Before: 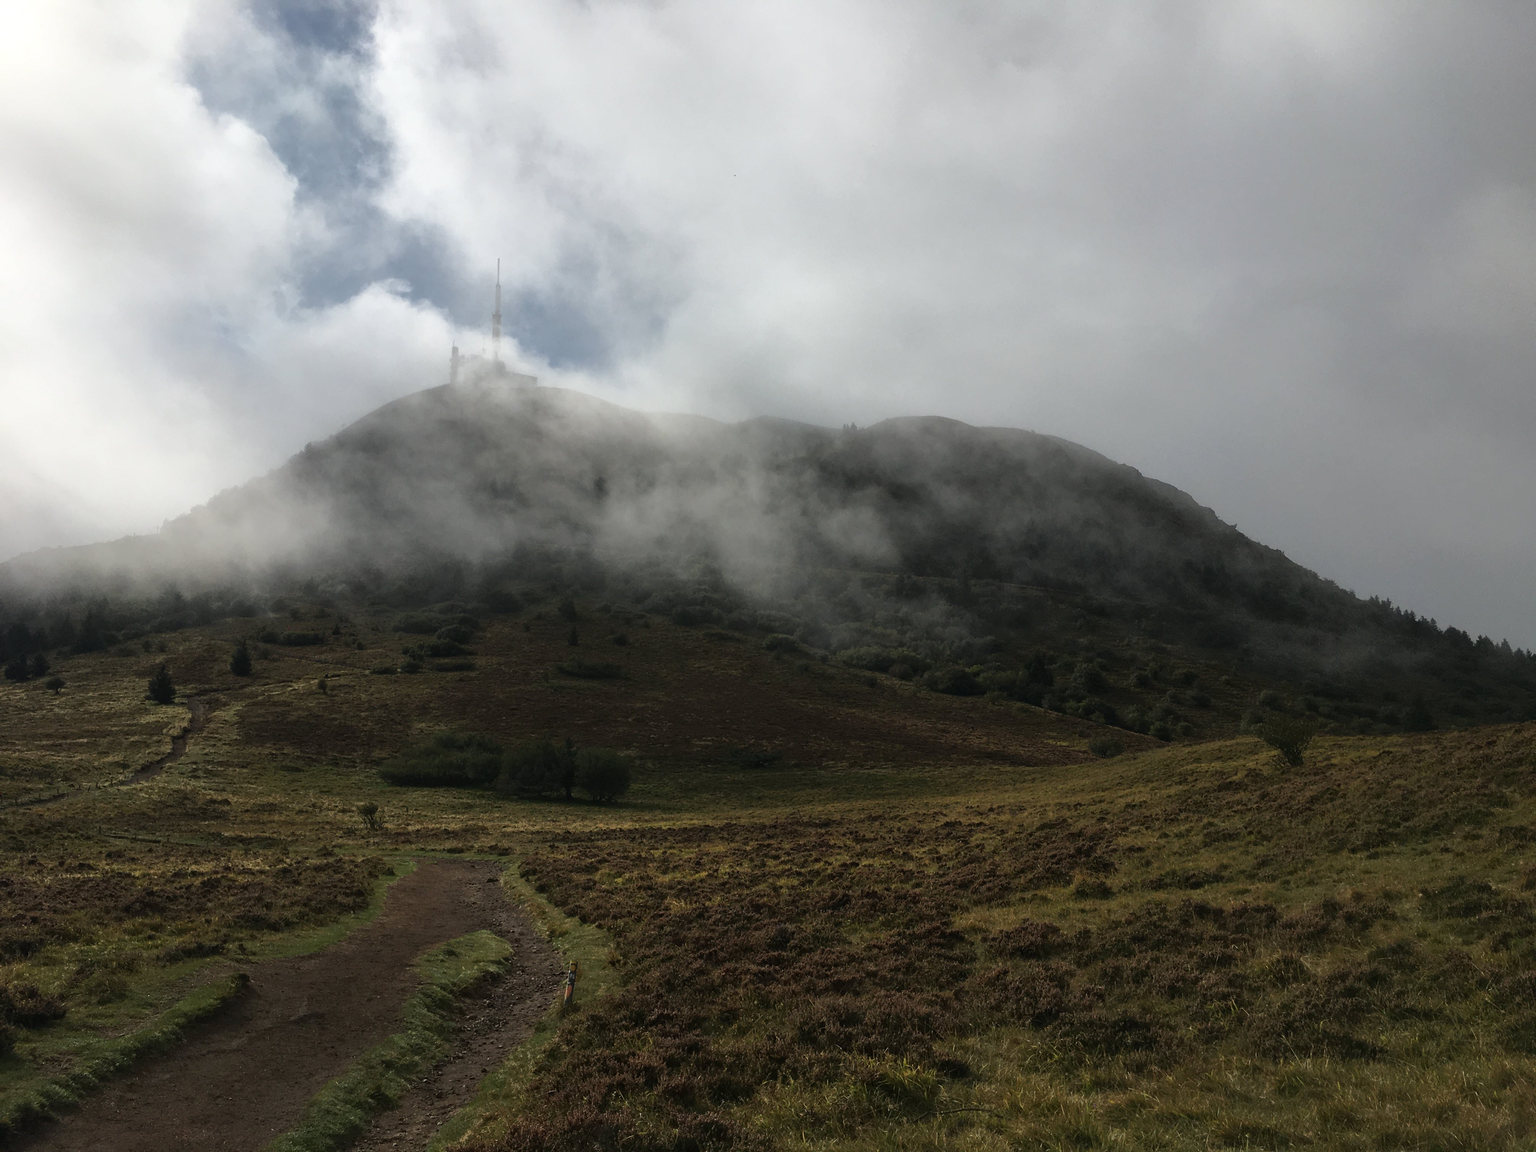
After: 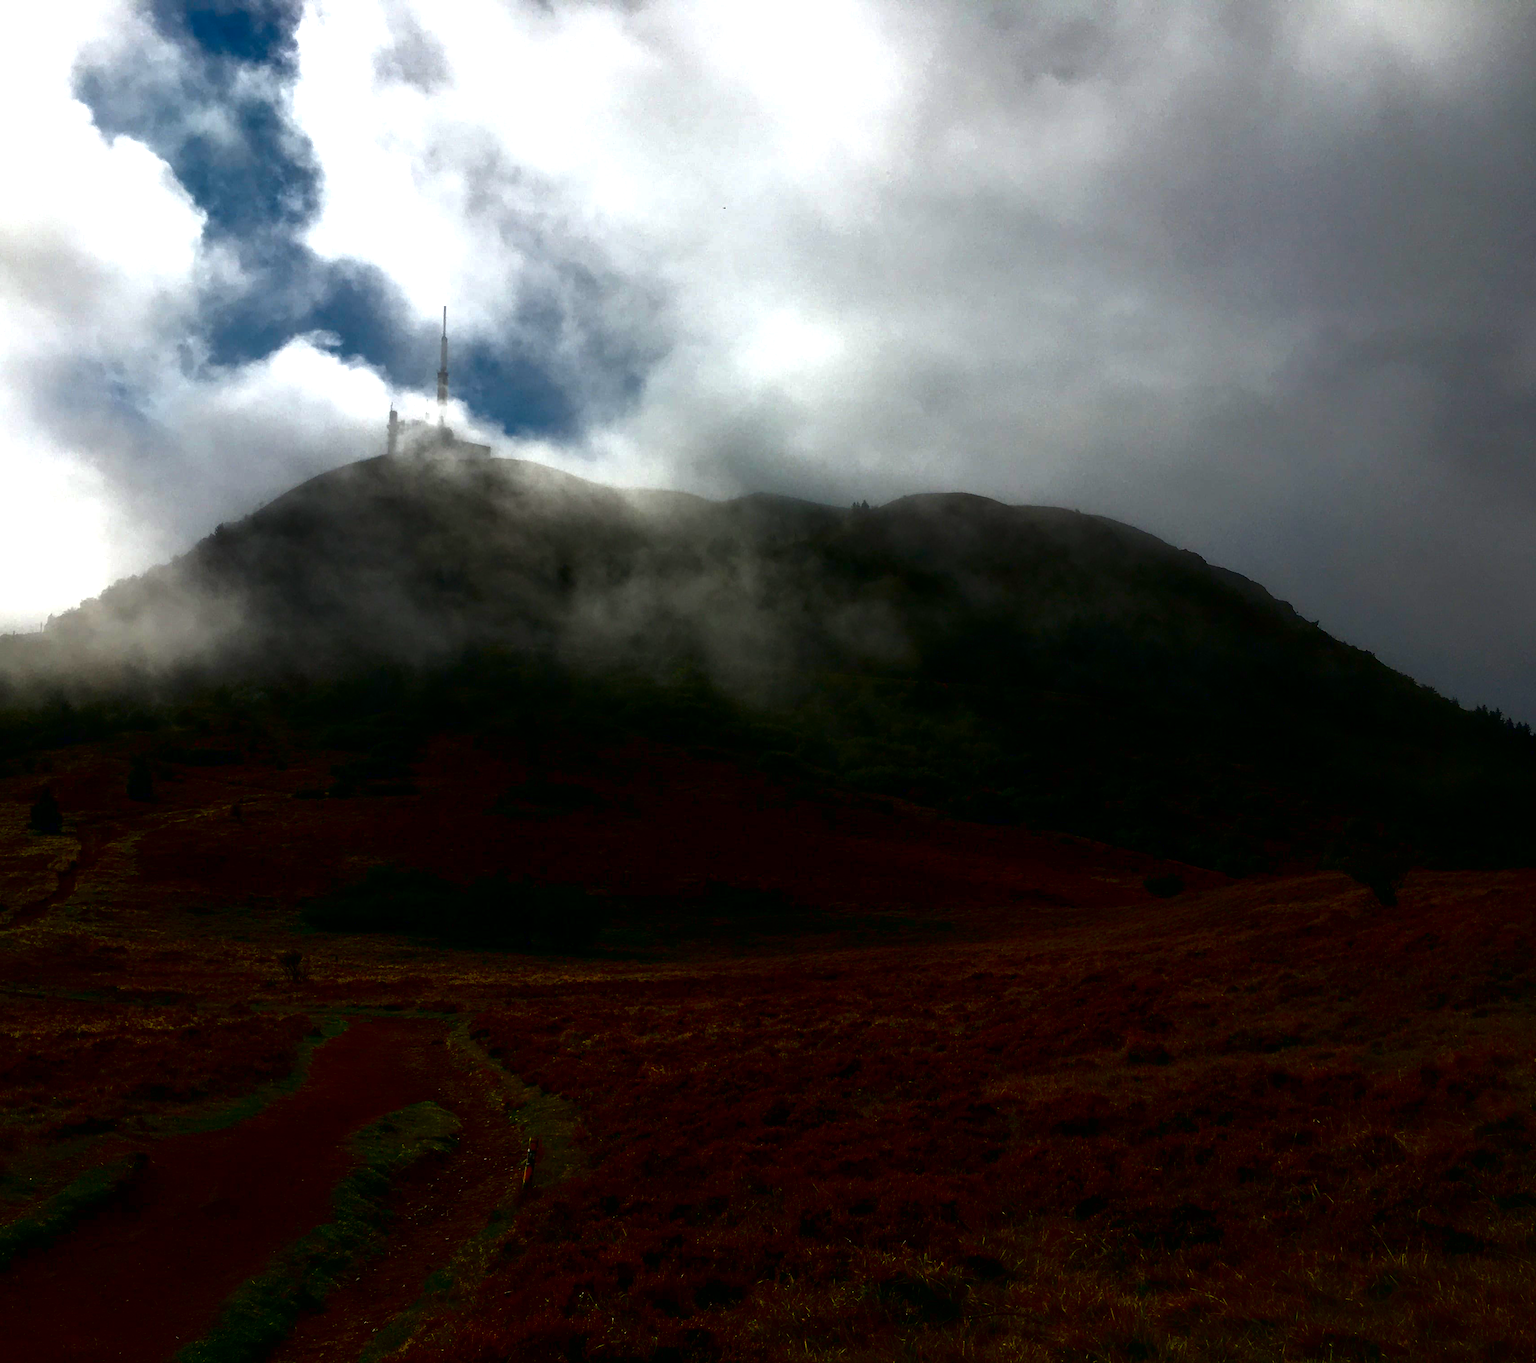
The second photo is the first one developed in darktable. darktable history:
crop: left 8.014%, right 7.492%
contrast brightness saturation: brightness -0.992, saturation 0.983
color zones: curves: ch0 [(0, 0.5) (0.143, 0.5) (0.286, 0.5) (0.429, 0.5) (0.571, 0.5) (0.714, 0.476) (0.857, 0.5) (1, 0.5)]; ch2 [(0, 0.5) (0.143, 0.5) (0.286, 0.5) (0.429, 0.5) (0.571, 0.5) (0.714, 0.487) (0.857, 0.5) (1, 0.5)]
exposure: black level correction 0, exposure 0.5 EV
